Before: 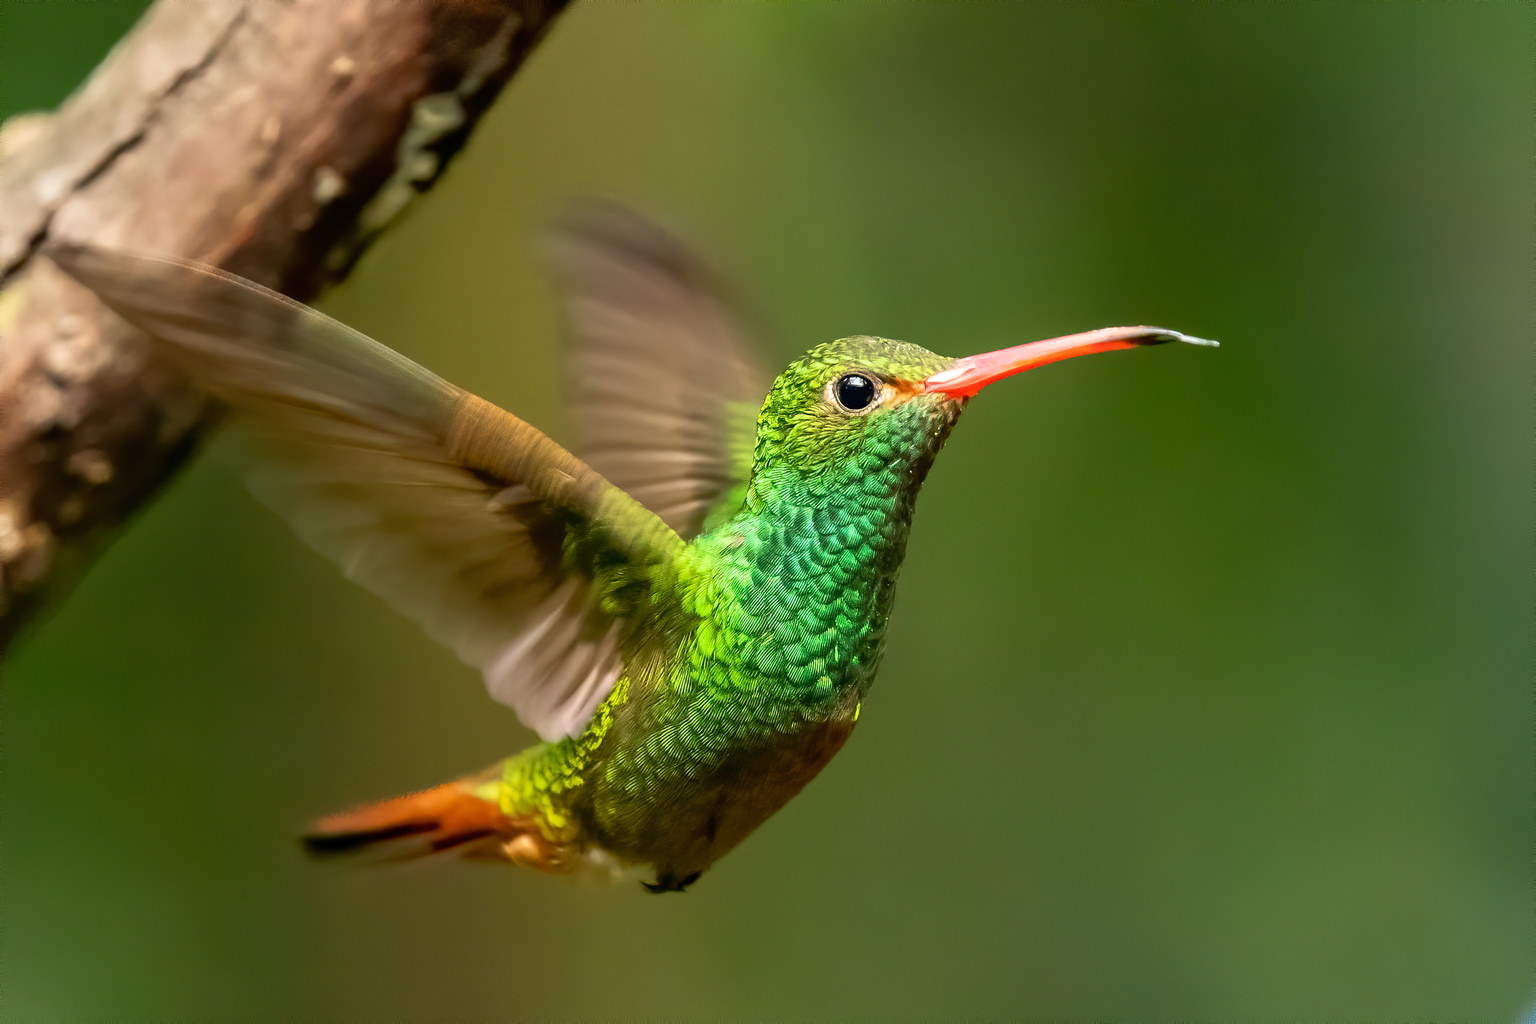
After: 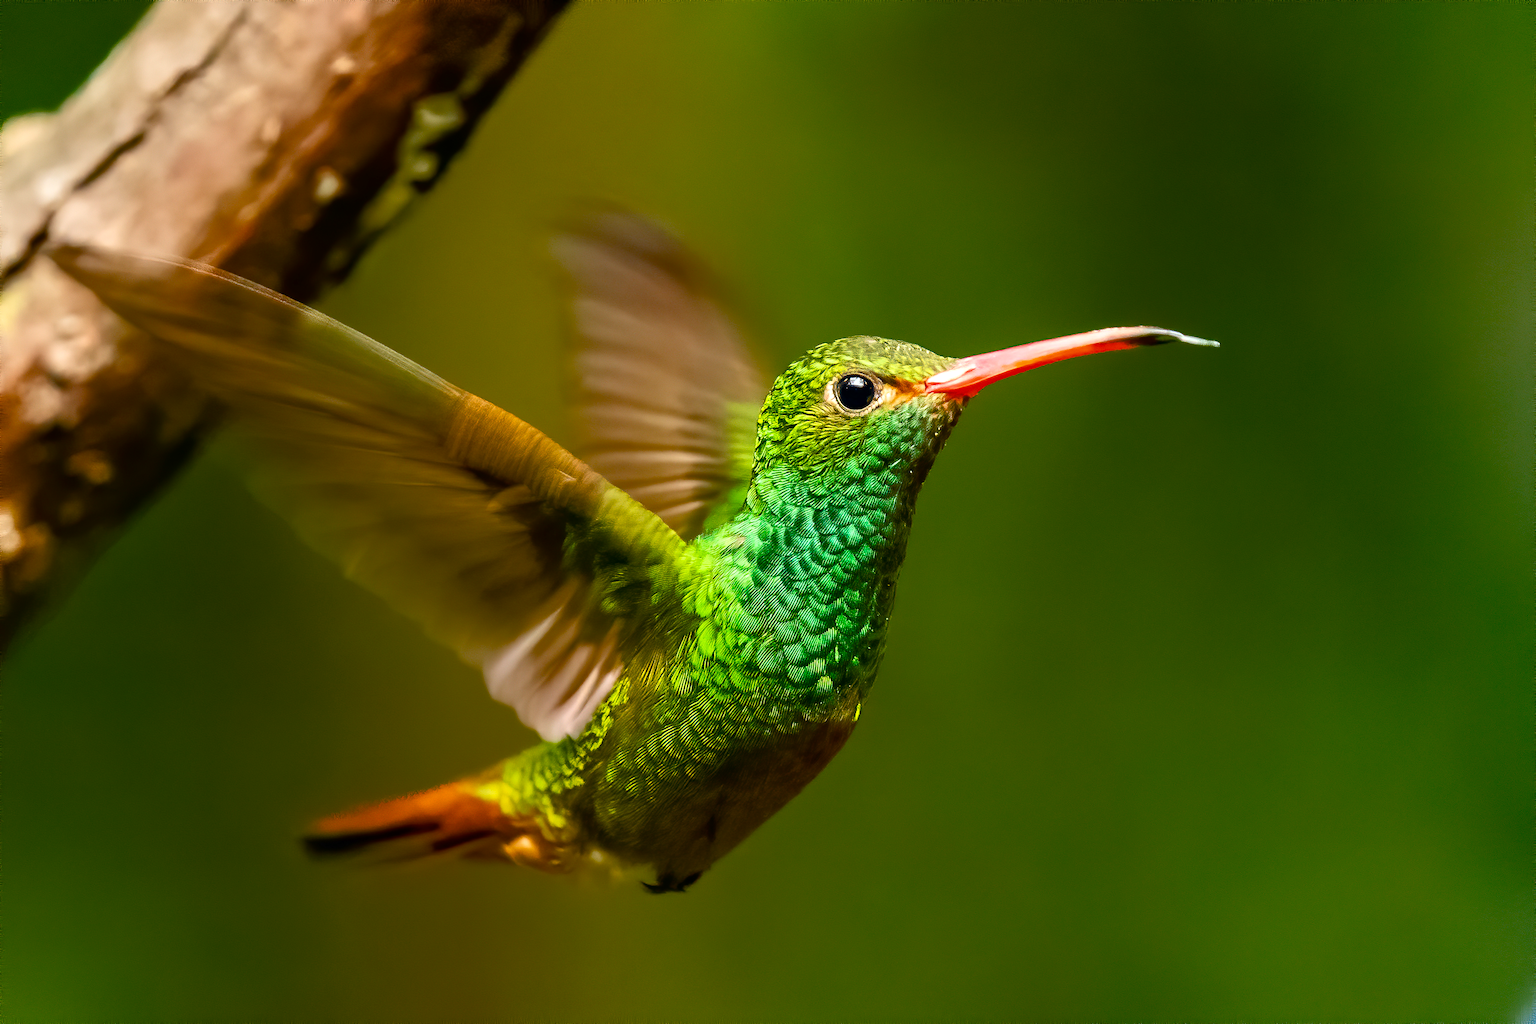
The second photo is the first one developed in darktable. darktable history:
exposure: black level correction 0, exposure 0.498 EV, compensate exposure bias true, compensate highlight preservation false
color balance rgb: perceptual saturation grading › global saturation 35.055%, perceptual saturation grading › highlights -29.914%, perceptual saturation grading › shadows 35.185%, global vibrance 10.199%, saturation formula JzAzBz (2021)
